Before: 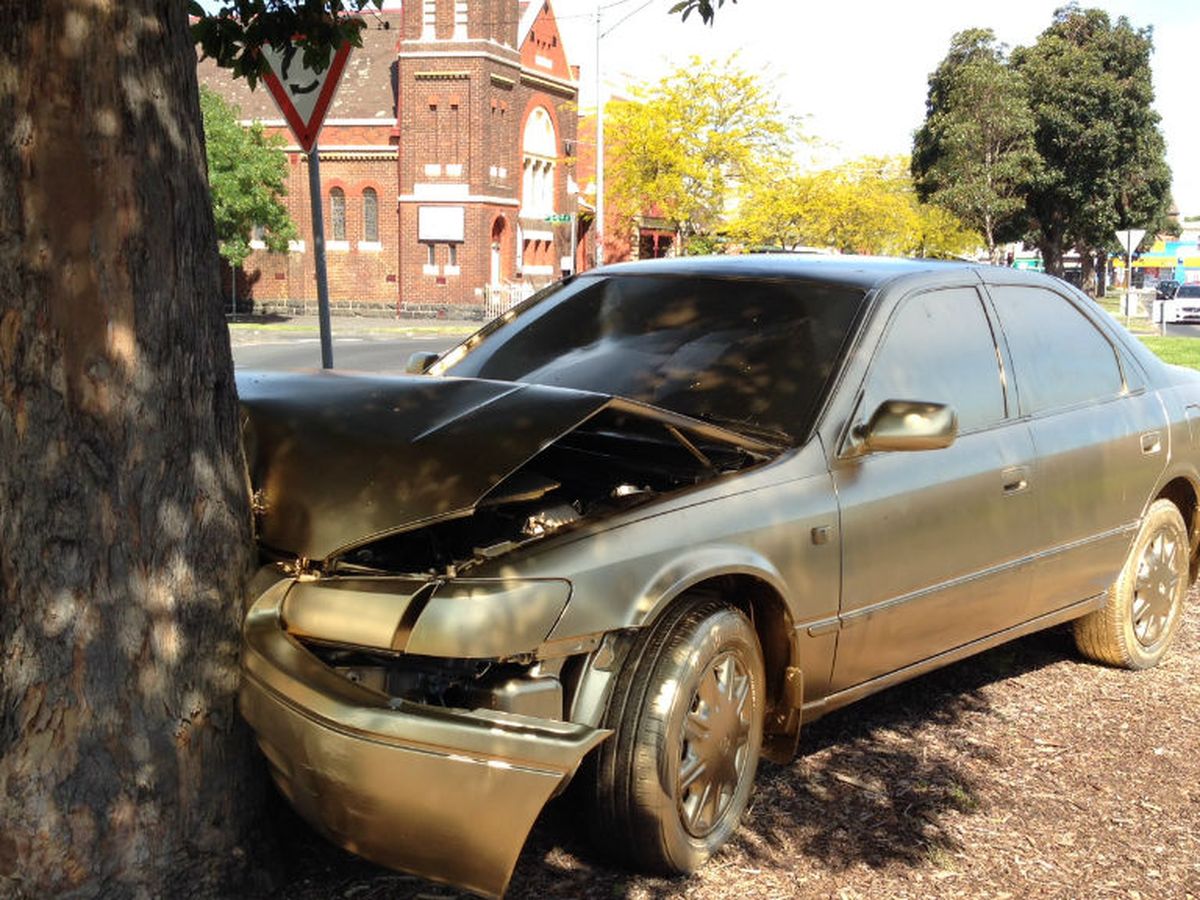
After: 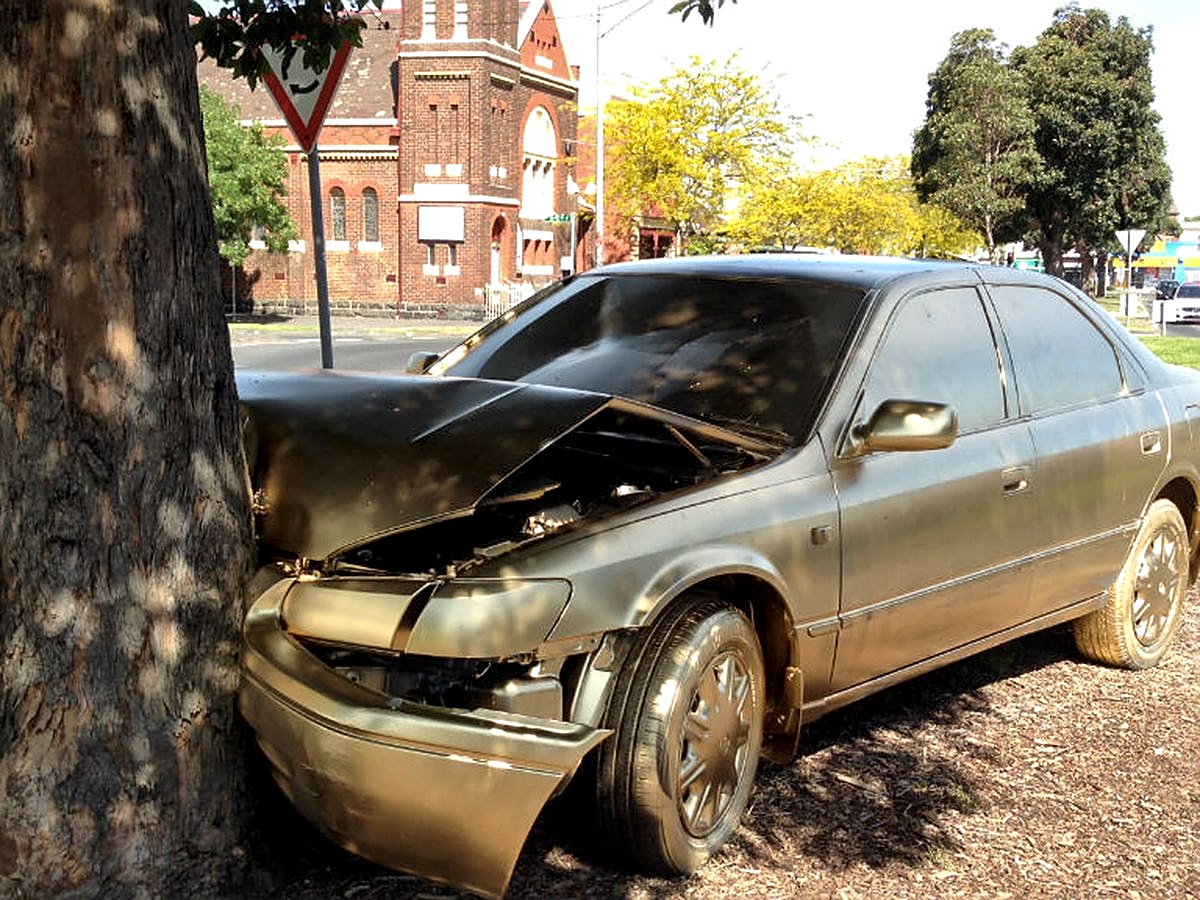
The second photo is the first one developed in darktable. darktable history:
sharpen: on, module defaults
local contrast: mode bilateral grid, contrast 20, coarseness 50, detail 159%, midtone range 0.2
